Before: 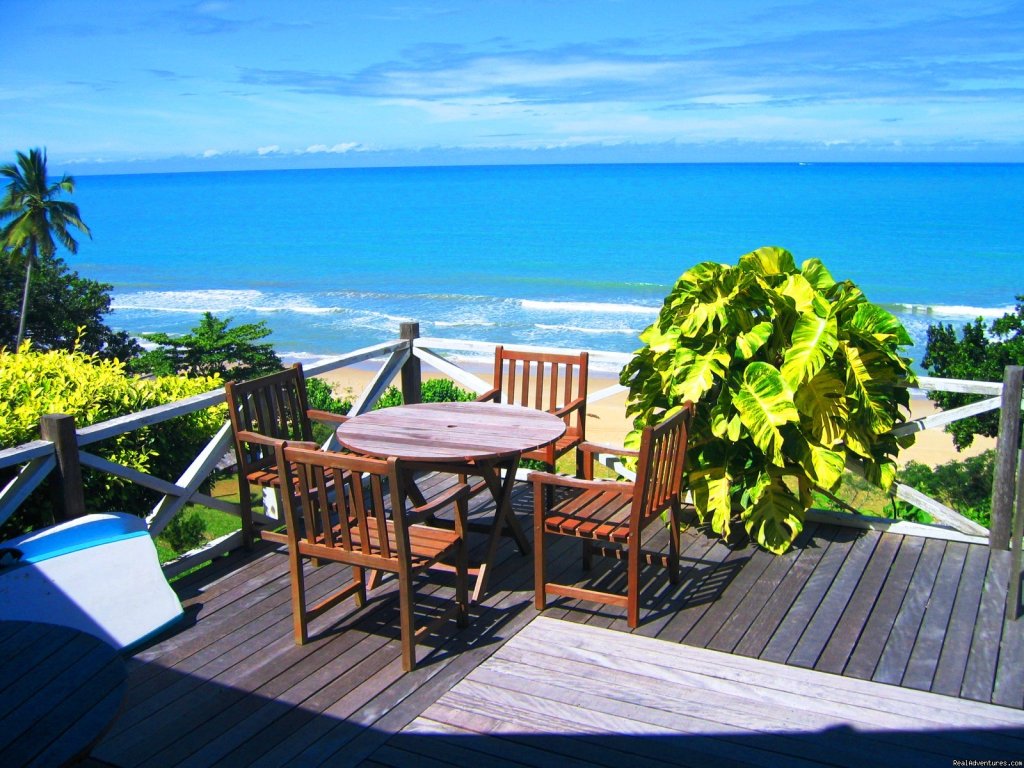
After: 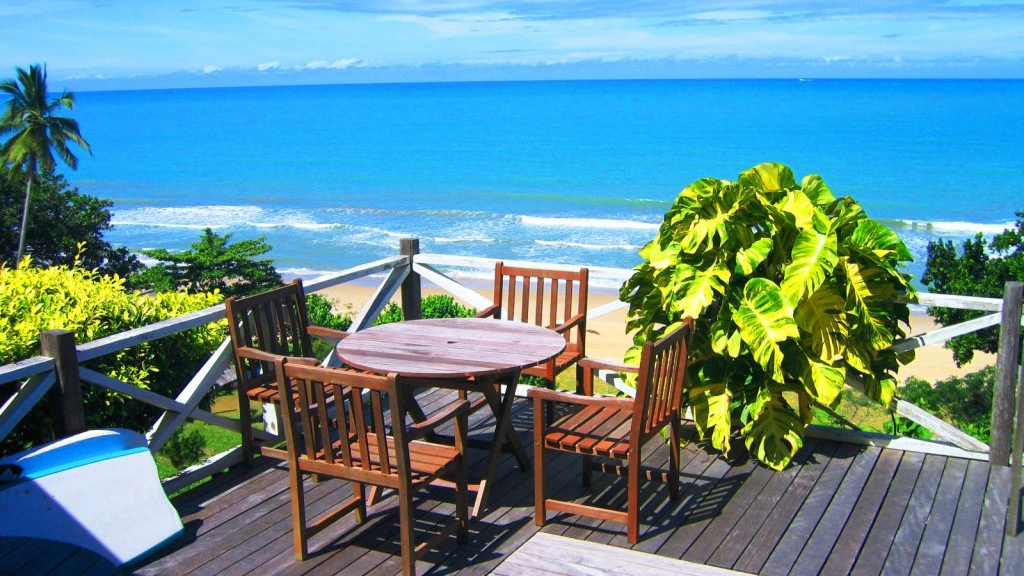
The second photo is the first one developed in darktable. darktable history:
crop: top 11.007%, bottom 13.923%
